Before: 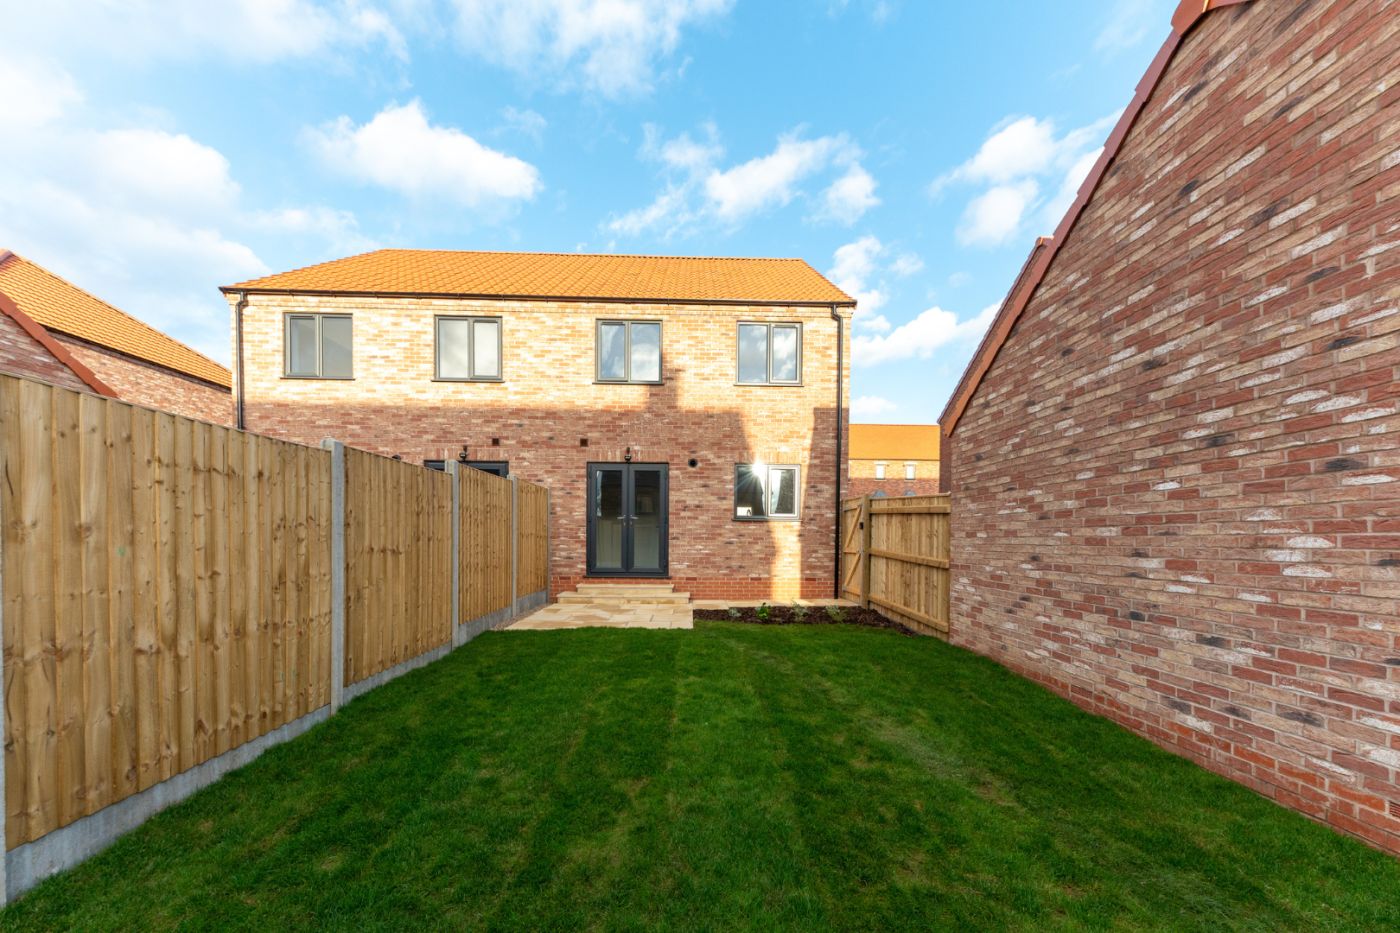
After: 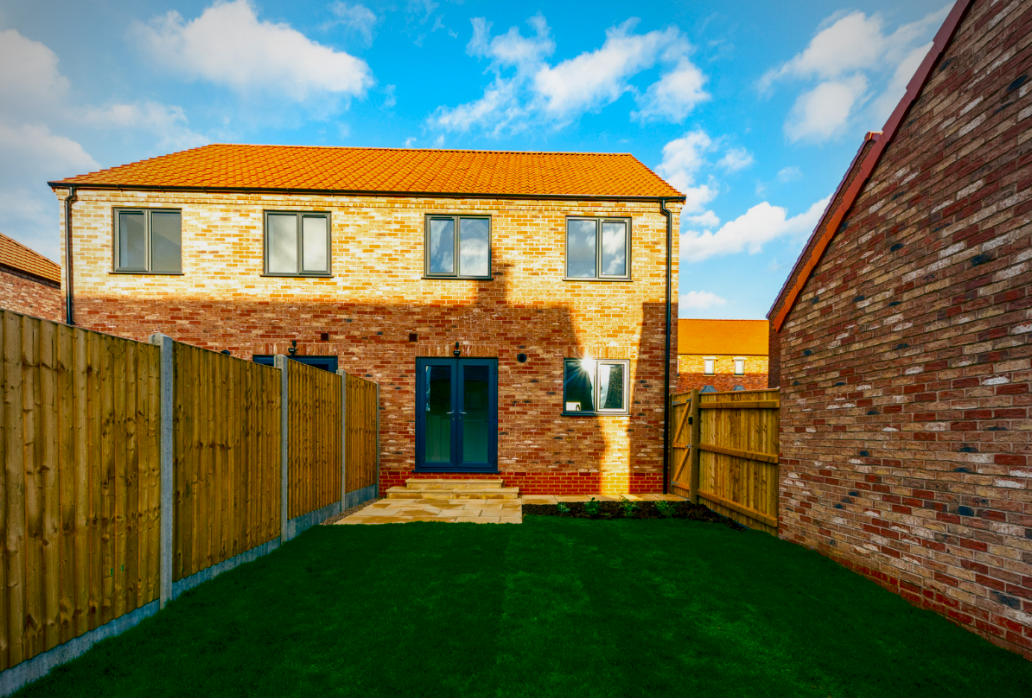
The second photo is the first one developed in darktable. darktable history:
color balance rgb: shadows lift › luminance -29.136%, shadows lift › chroma 10.306%, shadows lift › hue 231.78°, power › hue 61.92°, linear chroma grading › global chroma 9.711%, perceptual saturation grading › global saturation 34.908%, perceptual saturation grading › highlights -29.952%, perceptual saturation grading › shadows 35.611%, contrast -9.663%
crop and rotate: left 12.238%, top 11.364%, right 14.039%, bottom 13.719%
local contrast: on, module defaults
vignetting: center (-0.026, 0.402)
color correction: highlights b* -0.041, saturation 1.32
exposure: black level correction 0.001, compensate exposure bias true, compensate highlight preservation false
contrast brightness saturation: contrast 0.098, brightness -0.256, saturation 0.146
